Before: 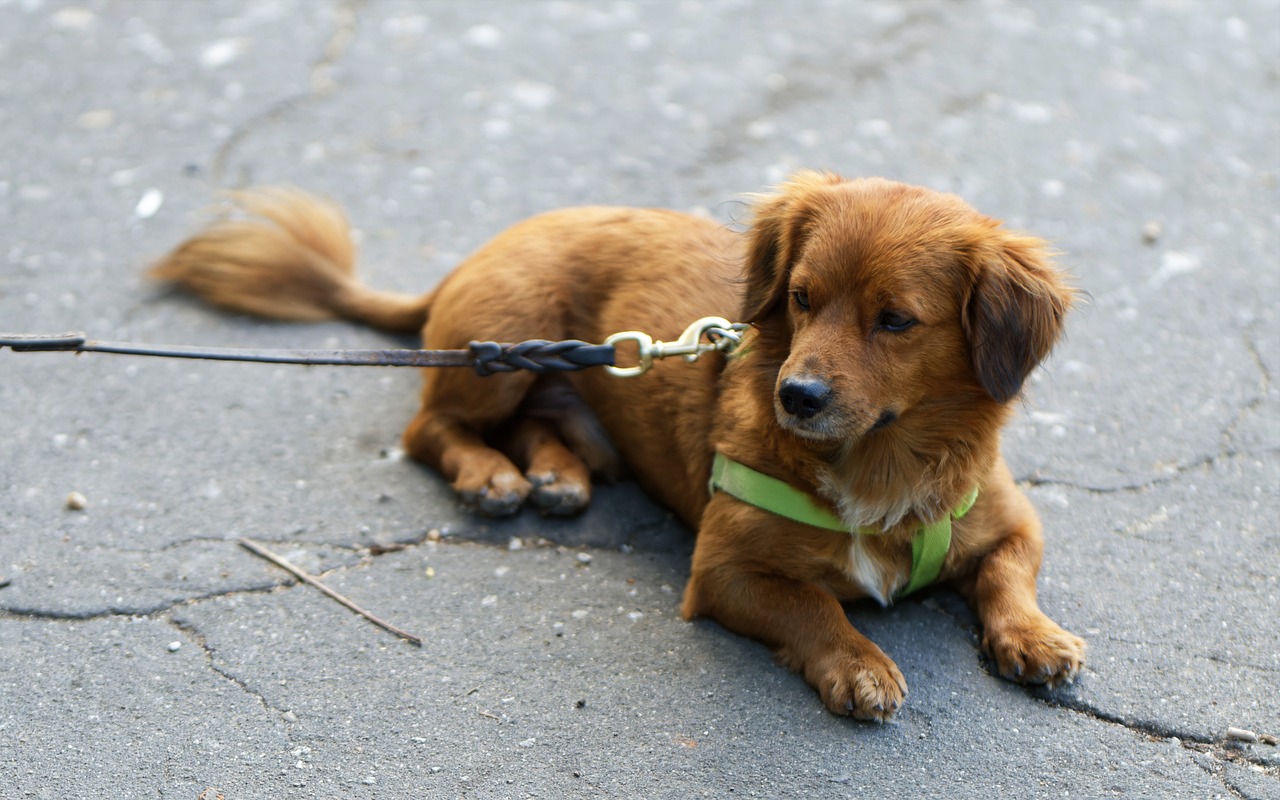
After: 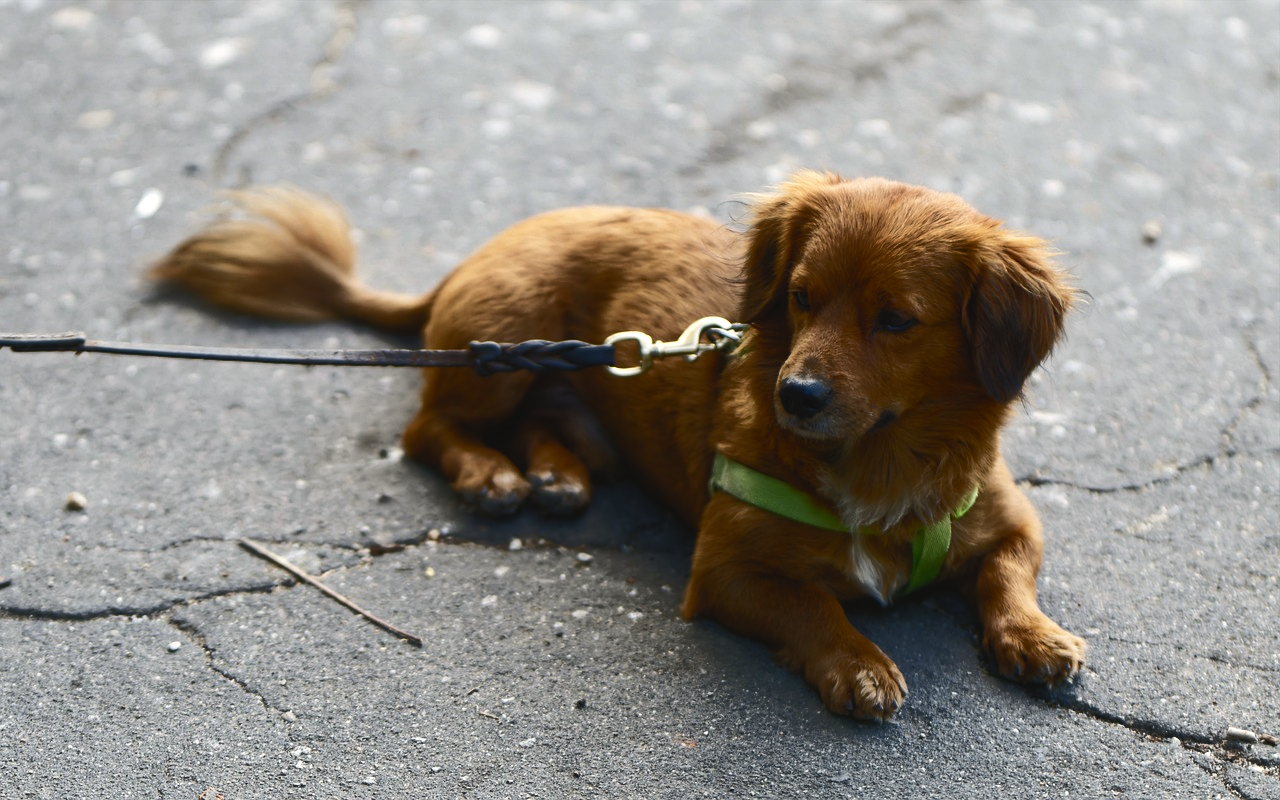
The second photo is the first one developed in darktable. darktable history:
color balance rgb: highlights gain › chroma 1.049%, highlights gain › hue 68.26°, global offset › luminance 1.513%, perceptual saturation grading › global saturation 20%, perceptual saturation grading › highlights -25.593%, perceptual saturation grading › shadows 49.257%, perceptual brilliance grading › highlights 2.33%, perceptual brilliance grading › mid-tones -49.641%, perceptual brilliance grading › shadows -50.028%
